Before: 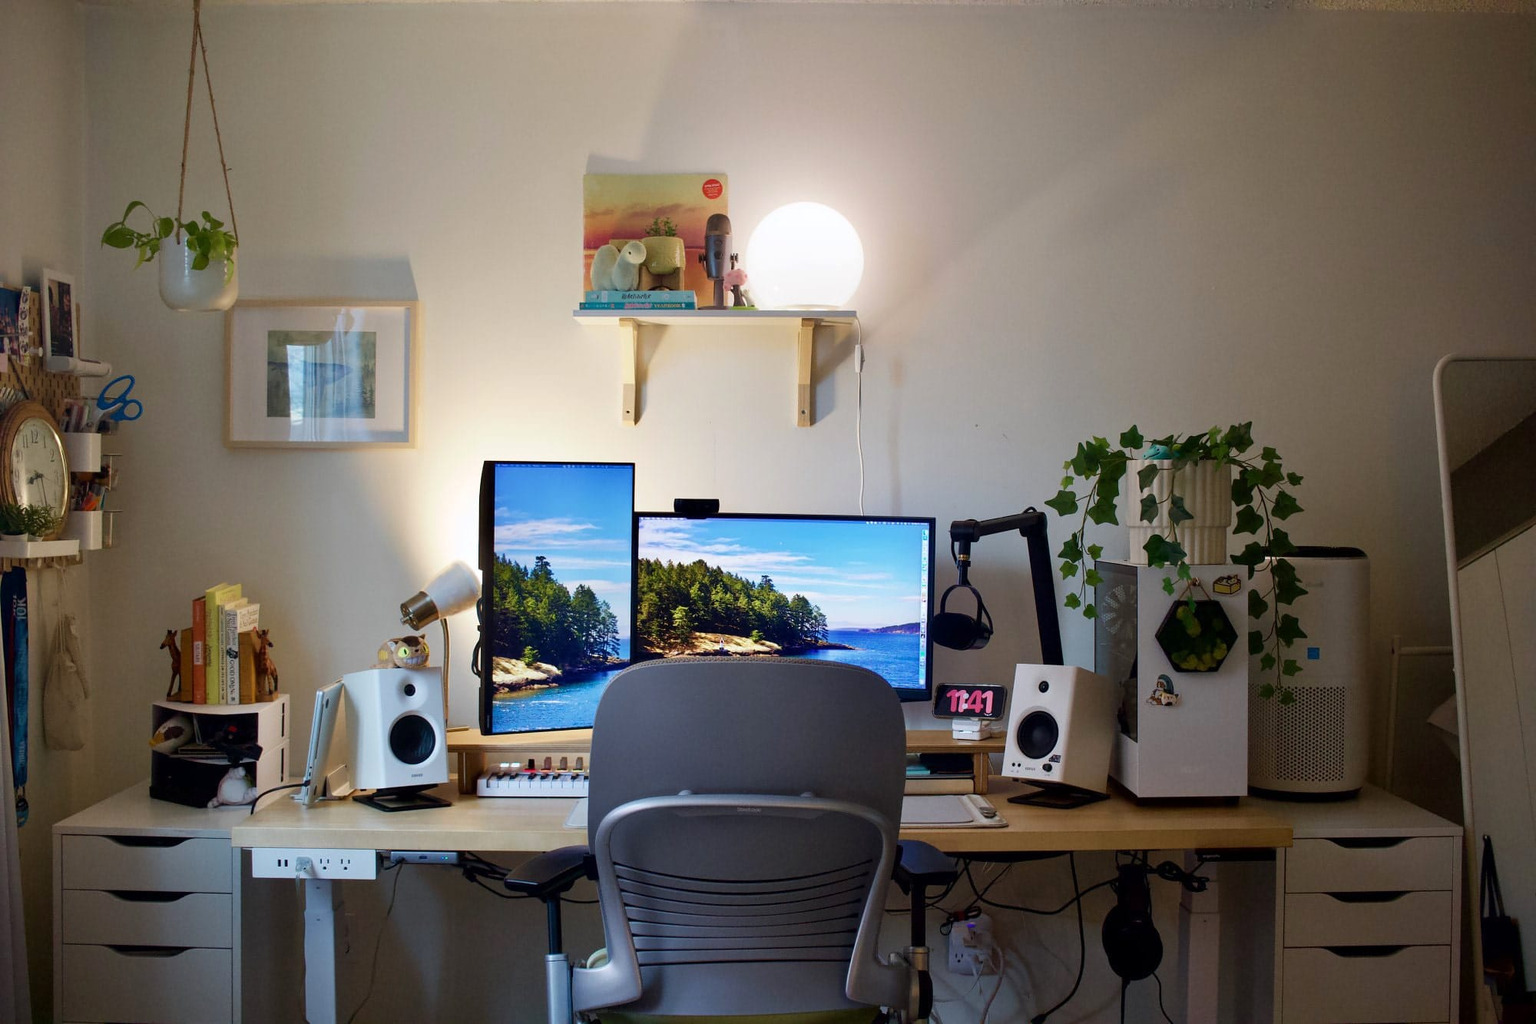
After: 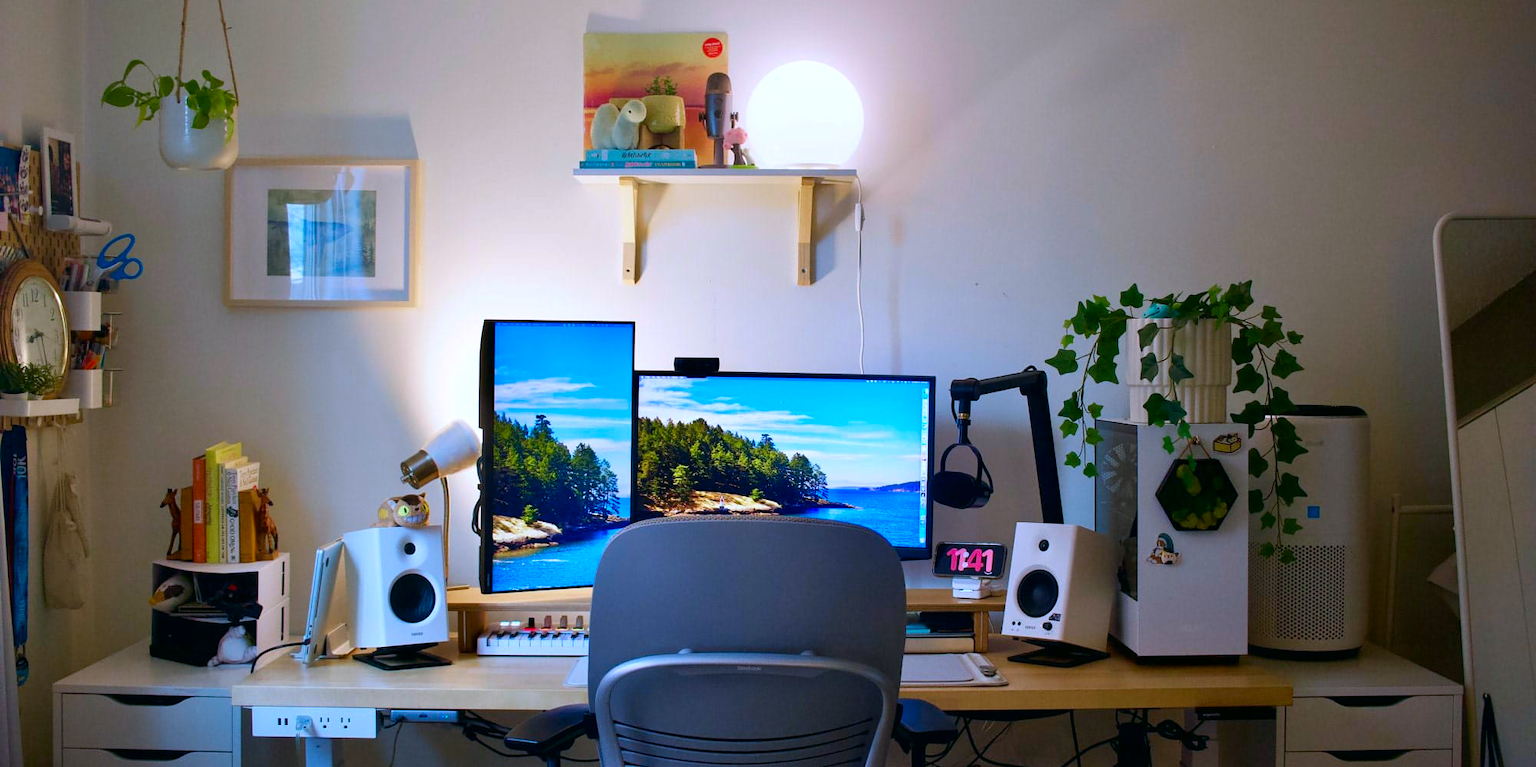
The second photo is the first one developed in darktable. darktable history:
crop: top 13.819%, bottom 11.169%
white balance: red 1.042, blue 1.17
color correction: highlights a* -7.33, highlights b* 1.26, shadows a* -3.55, saturation 1.4
